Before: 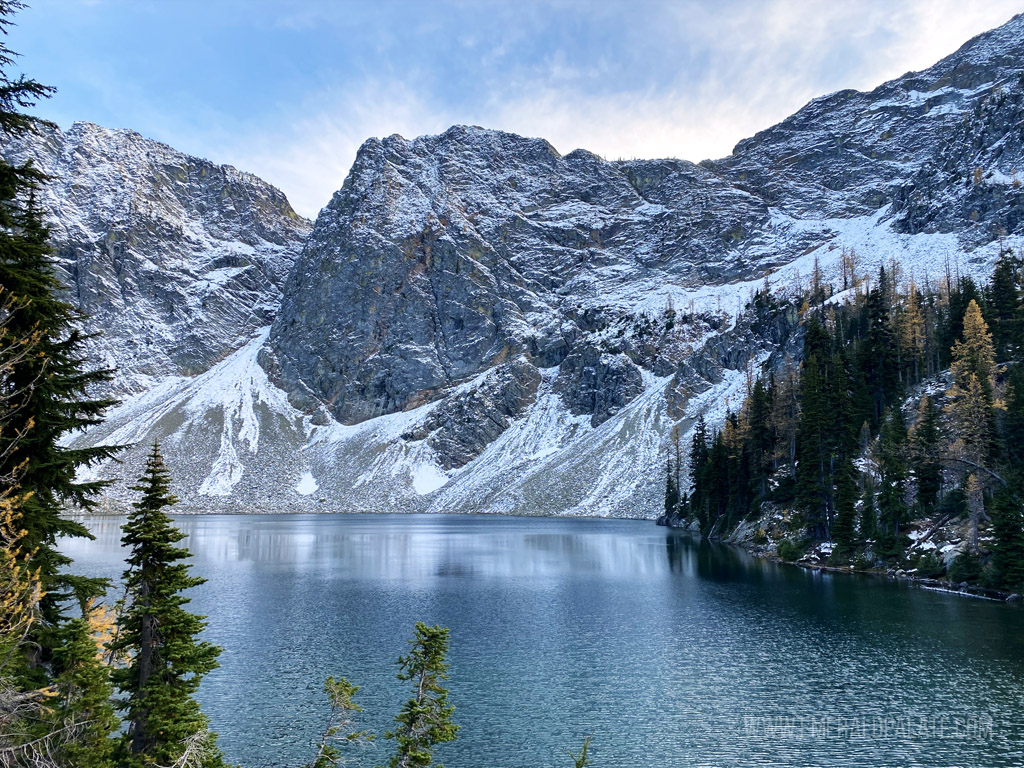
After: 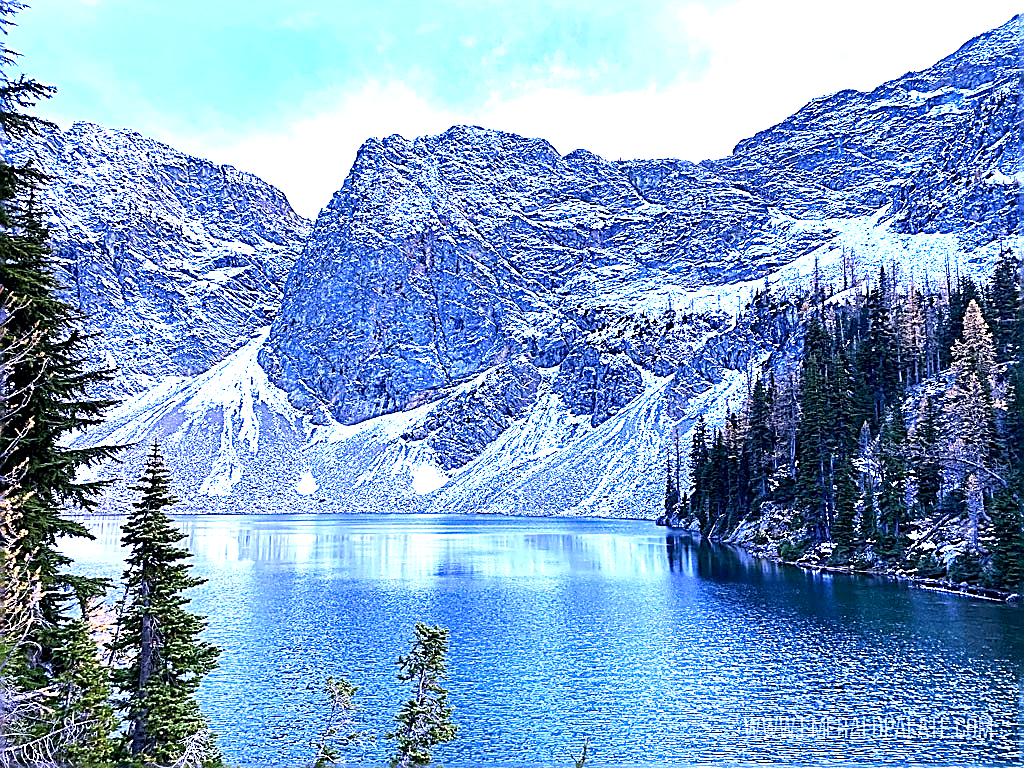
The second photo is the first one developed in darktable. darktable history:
exposure: black level correction 0.001, exposure 1.129 EV, compensate exposure bias true, compensate highlight preservation false
white balance: red 0.98, blue 1.61
sharpen: amount 2
